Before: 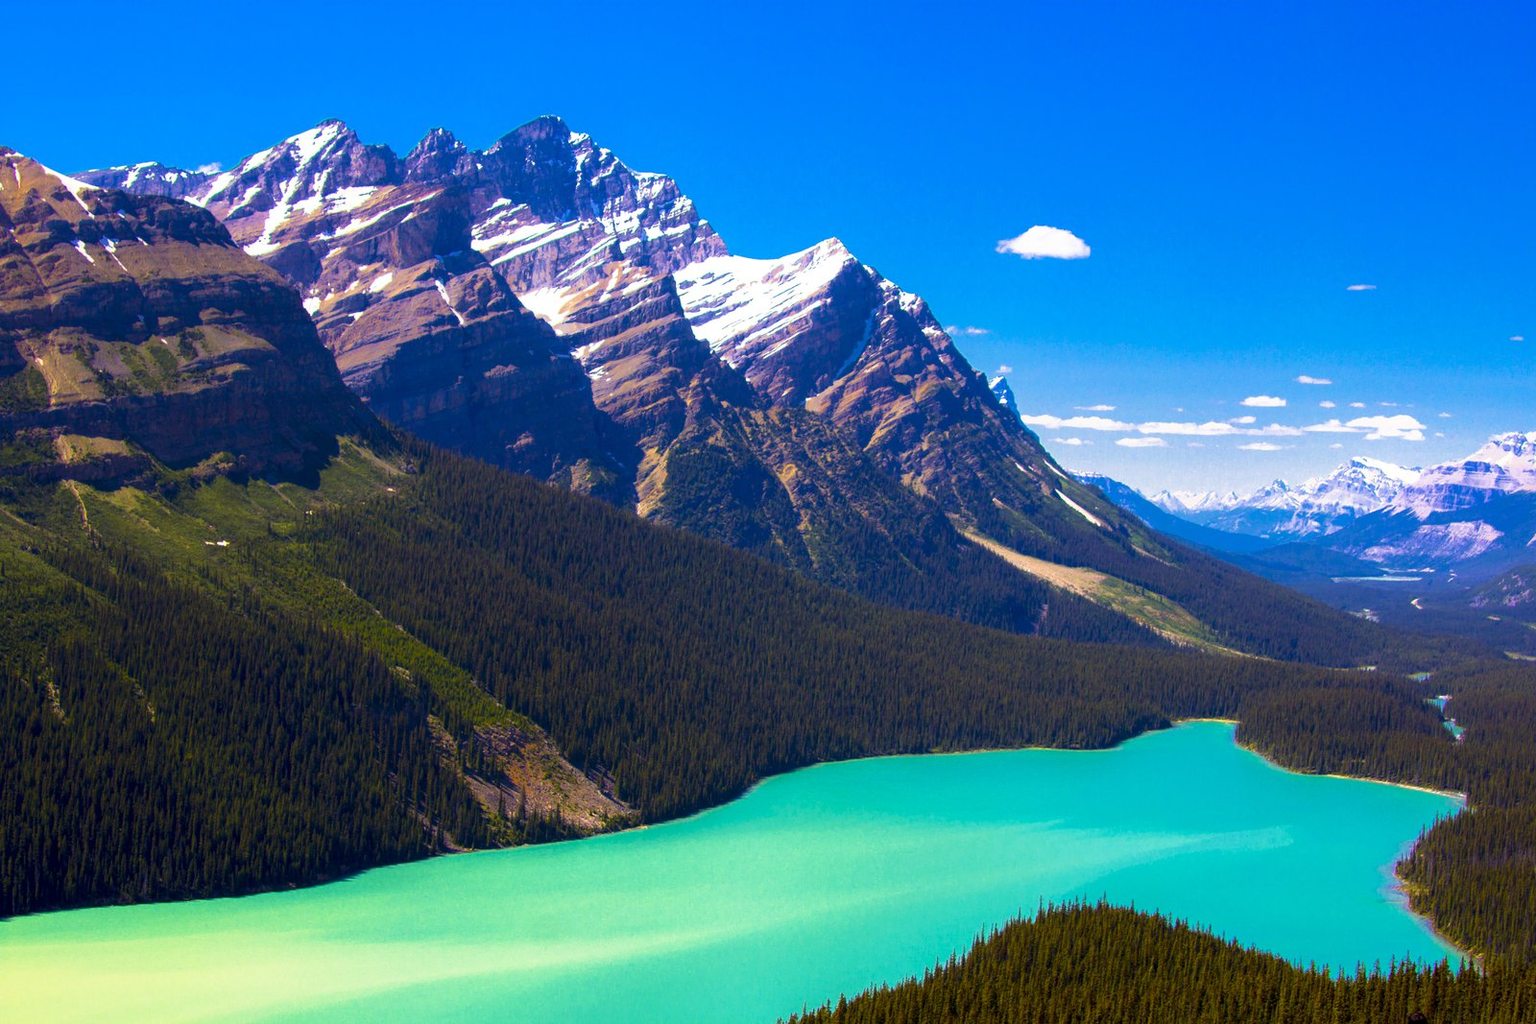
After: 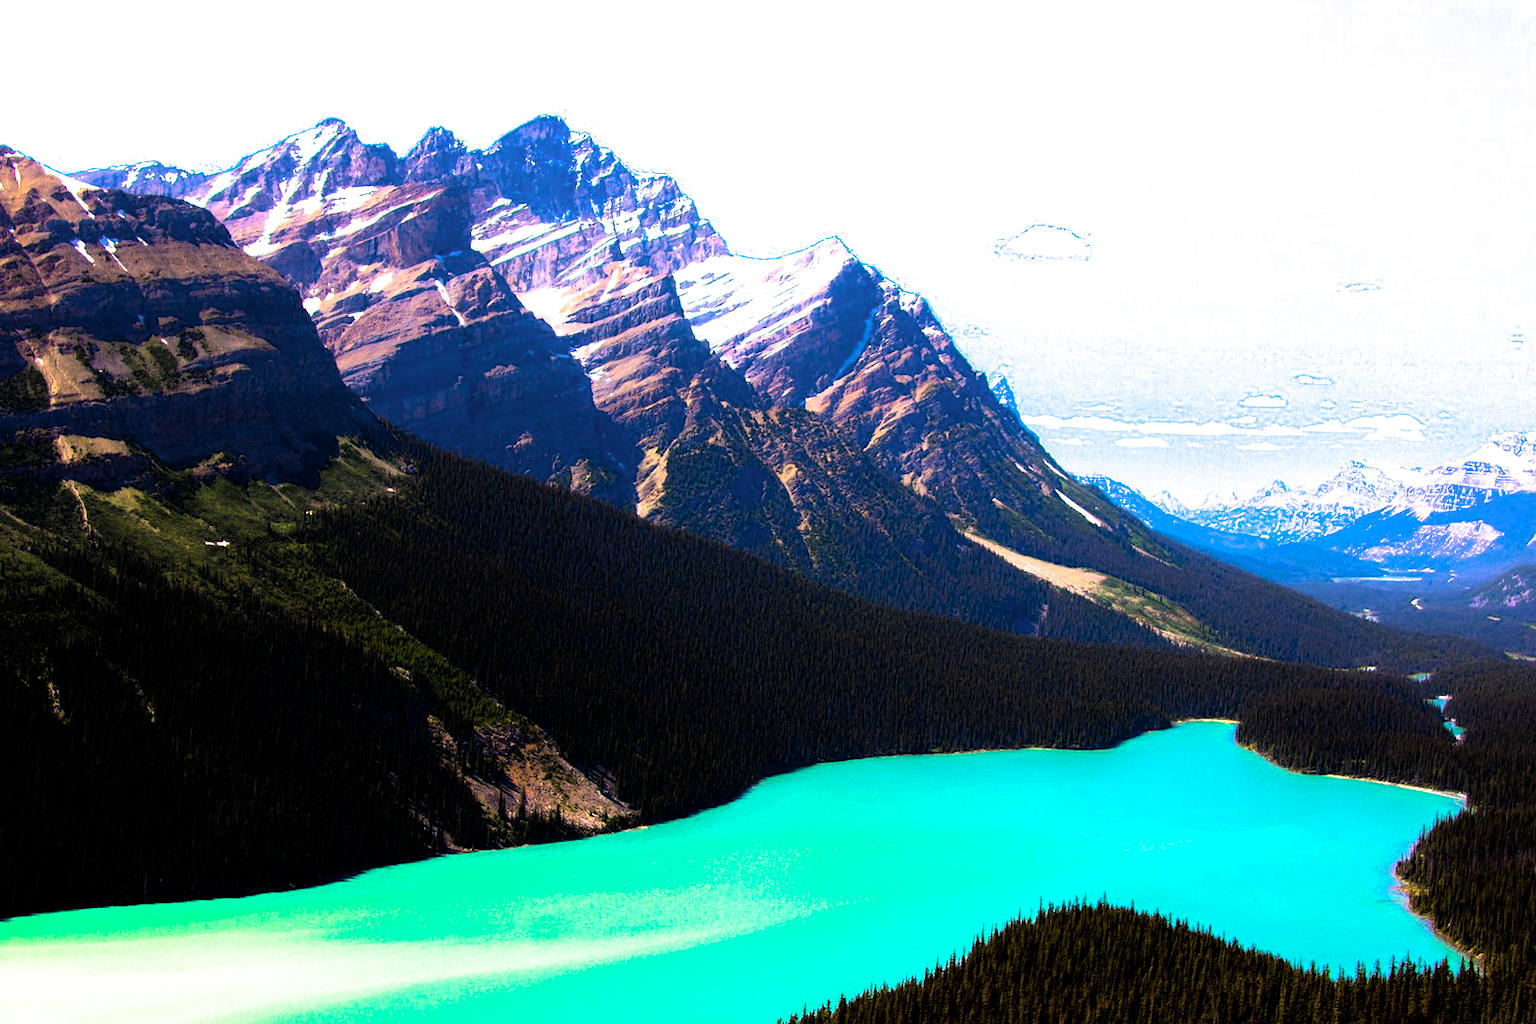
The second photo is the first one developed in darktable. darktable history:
white balance: emerald 1
filmic rgb: black relative exposure -8.2 EV, white relative exposure 2.2 EV, threshold 3 EV, hardness 7.11, latitude 85.74%, contrast 1.696, highlights saturation mix -4%, shadows ↔ highlights balance -2.69%, color science v5 (2021), contrast in shadows safe, contrast in highlights safe, enable highlight reconstruction true
